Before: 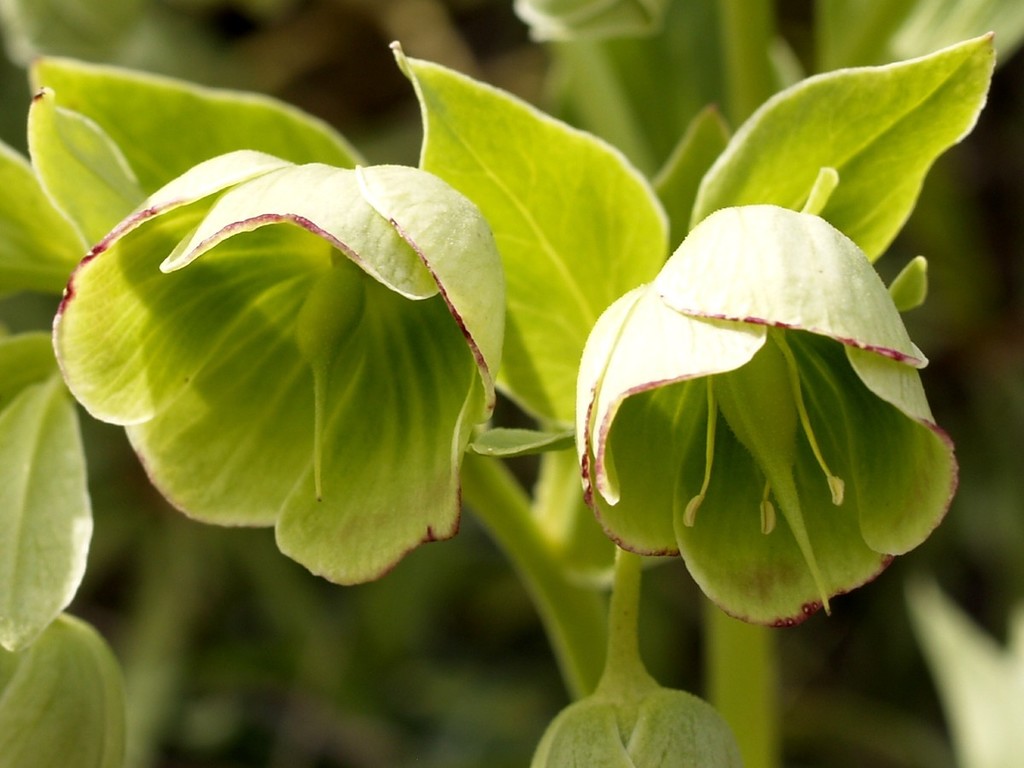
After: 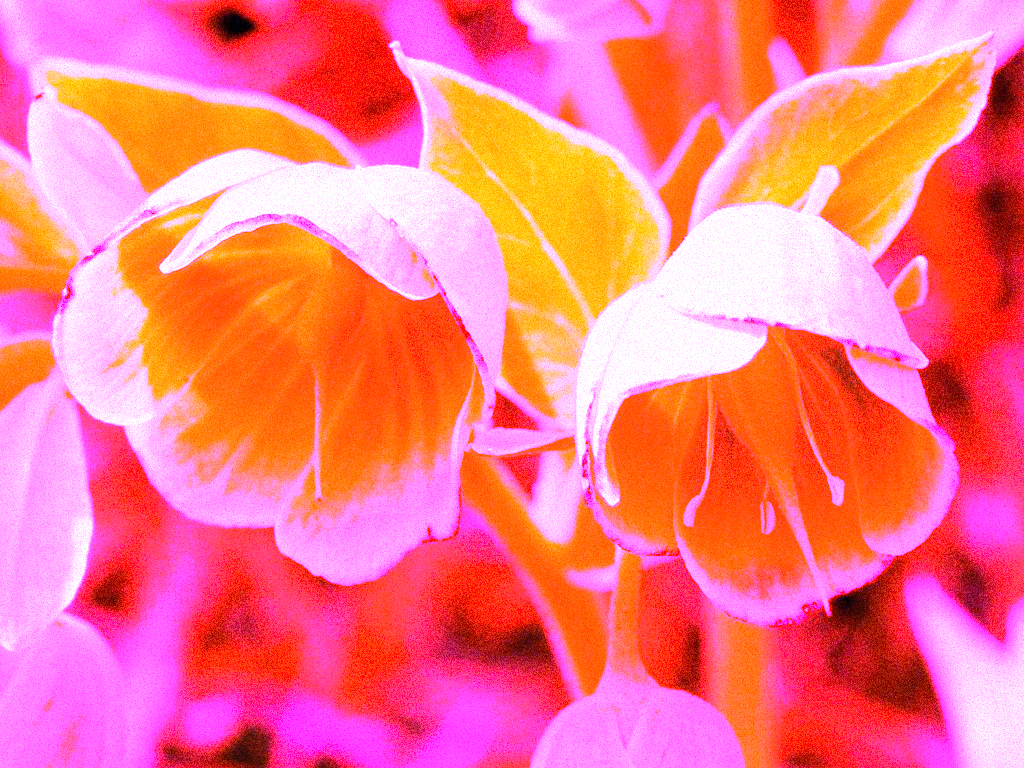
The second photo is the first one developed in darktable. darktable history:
grain: coarseness 14.49 ISO, strength 48.04%, mid-tones bias 35%
white balance: red 8, blue 8
